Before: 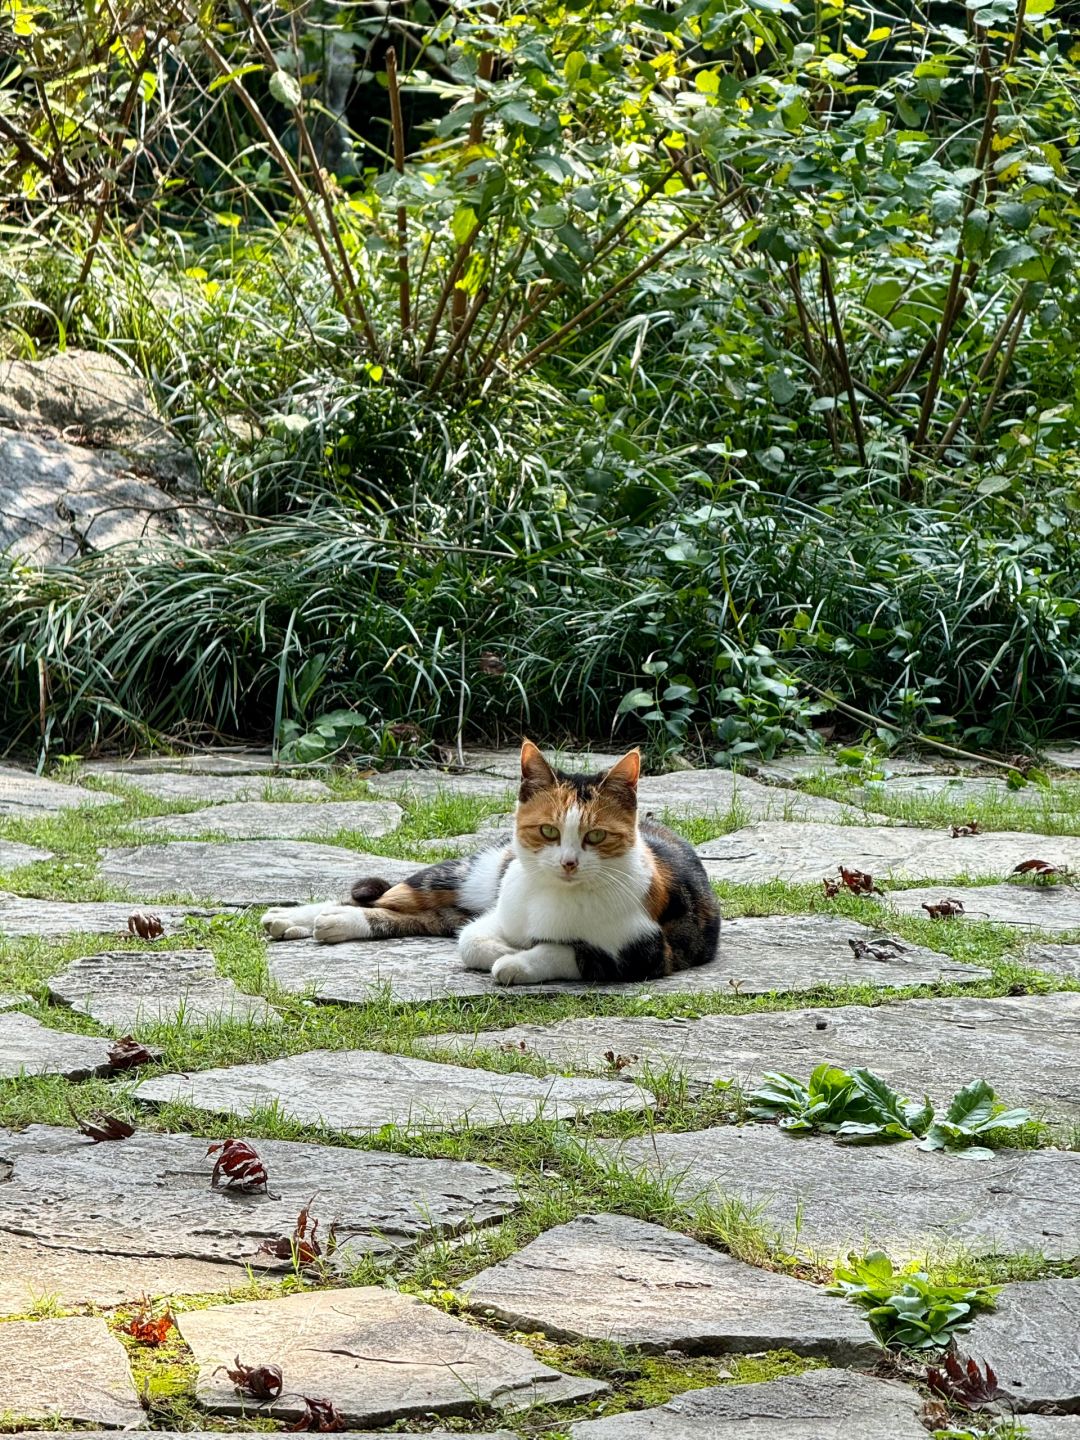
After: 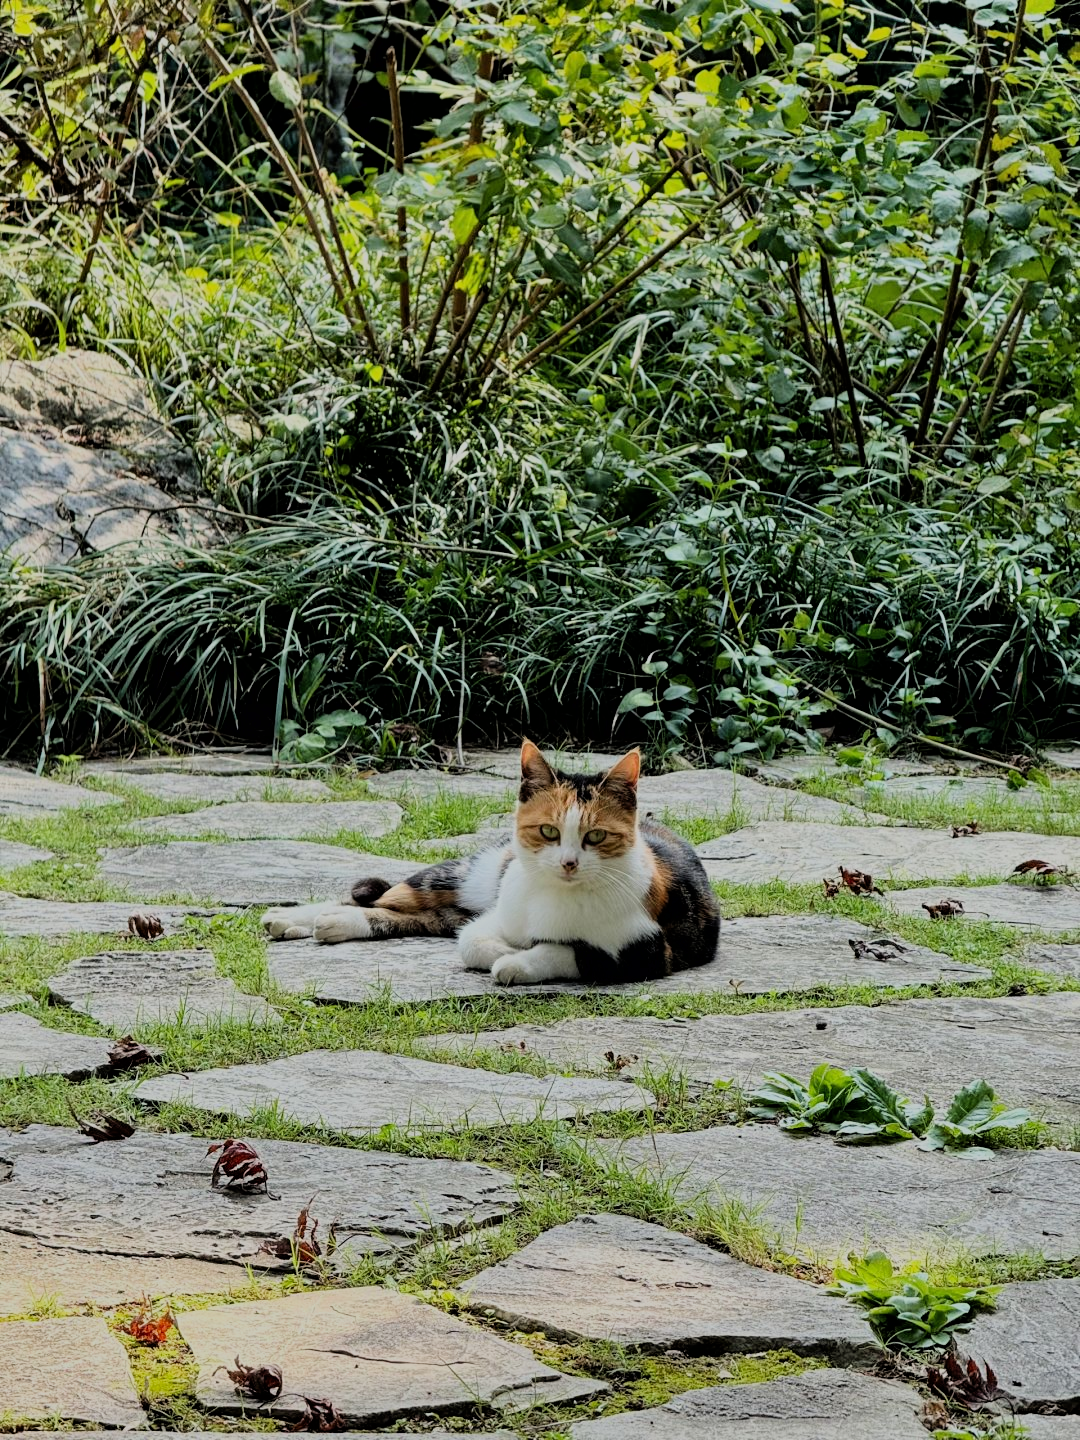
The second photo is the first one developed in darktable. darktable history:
shadows and highlights: shadows 29.39, highlights -29.34, highlights color adjustment 52.65%, low approximation 0.01, soften with gaussian
filmic rgb: black relative exposure -6.17 EV, white relative exposure 6.95 EV, hardness 2.24, color science v6 (2022)
